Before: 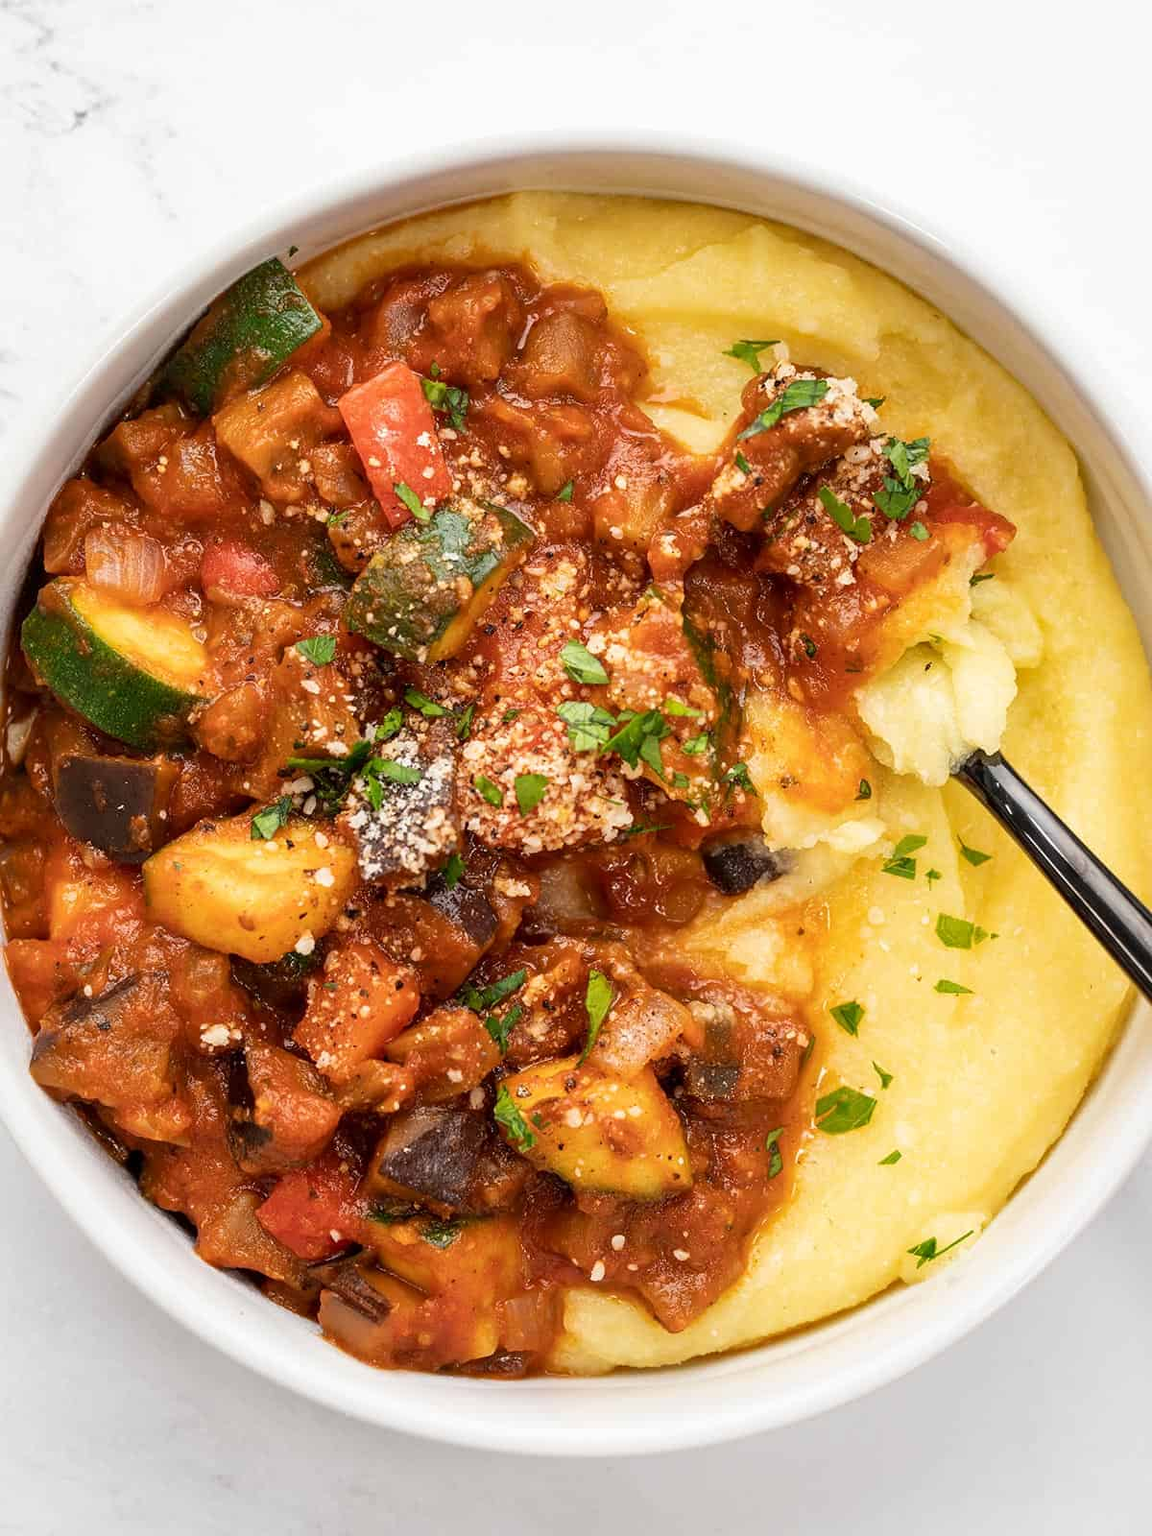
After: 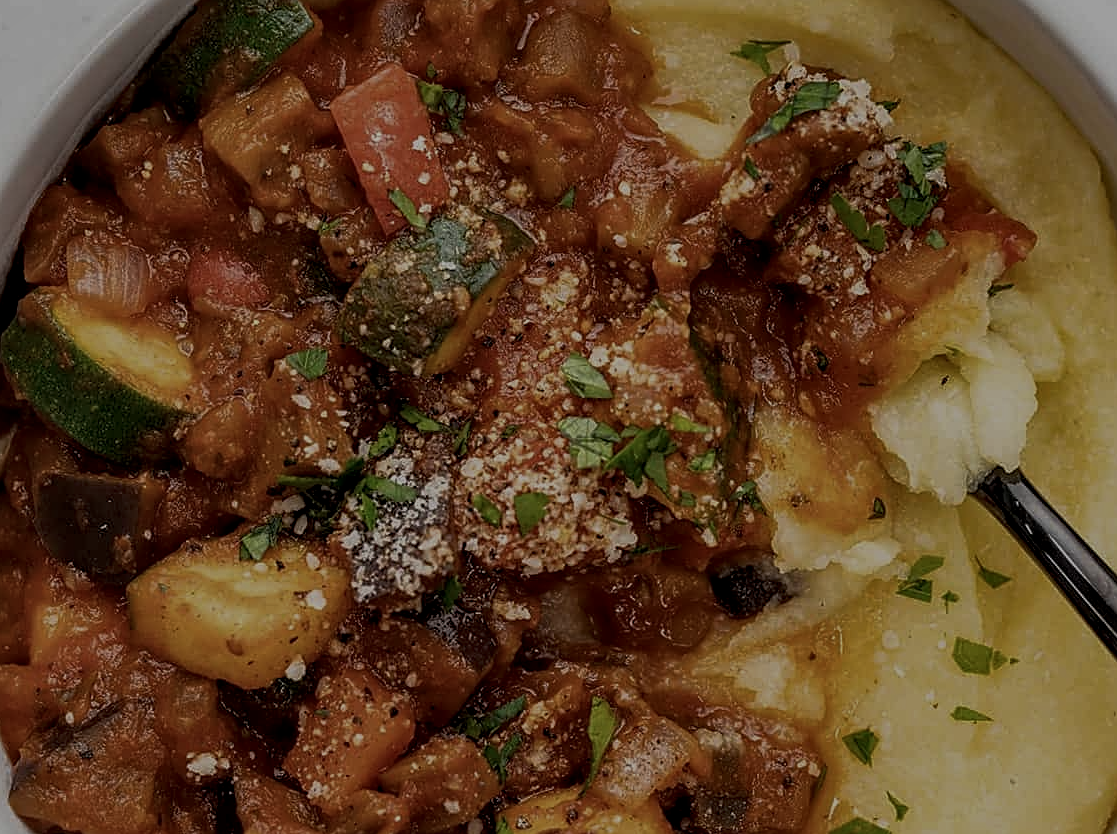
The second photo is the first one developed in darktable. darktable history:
crop: left 1.838%, top 19.629%, right 5.006%, bottom 28.195%
tone equalizer: -8 EV -1.98 EV, -7 EV -2 EV, -6 EV -2 EV, -5 EV -1.99 EV, -4 EV -1.99 EV, -3 EV -1.99 EV, -2 EV -1.99 EV, -1 EV -1.63 EV, +0 EV -1.99 EV, edges refinement/feathering 500, mask exposure compensation -1.57 EV, preserve details no
local contrast: on, module defaults
color correction: highlights b* 0.017, saturation 0.869
sharpen: on, module defaults
